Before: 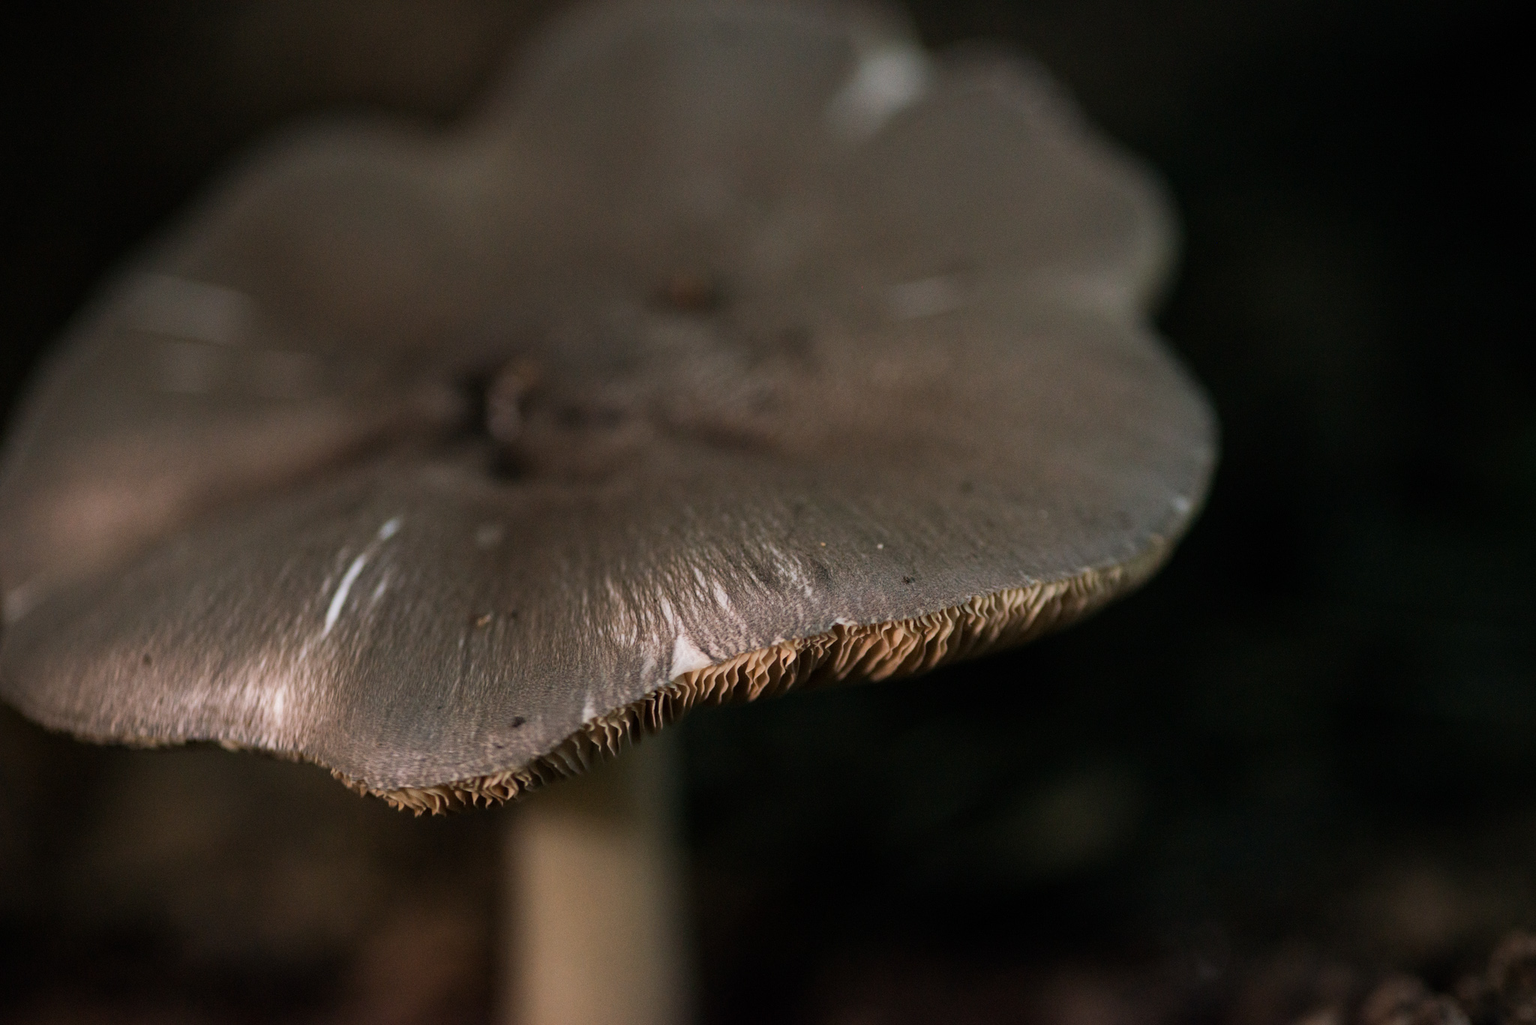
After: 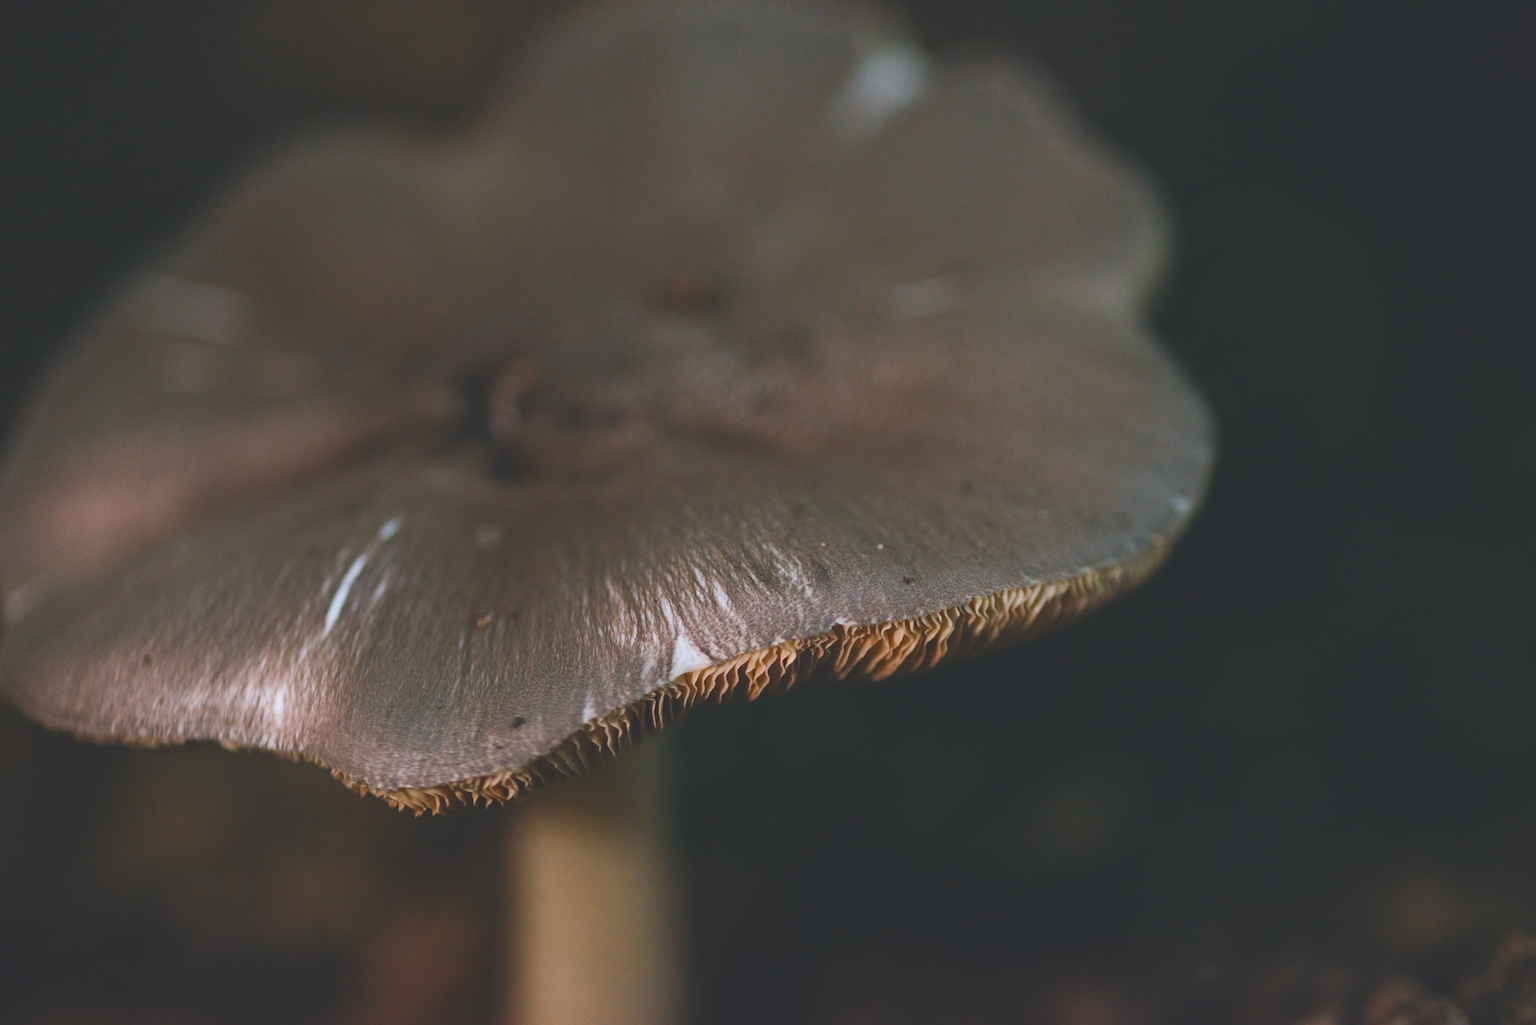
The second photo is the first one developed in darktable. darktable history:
exposure: black level correction -0.026, compensate highlight preservation false
color balance rgb: linear chroma grading › global chroma 15.625%, perceptual saturation grading › global saturation 20%, perceptual saturation grading › highlights -24.772%, perceptual saturation grading › shadows 49.257%
color correction: highlights a* -3.81, highlights b* -10.6
